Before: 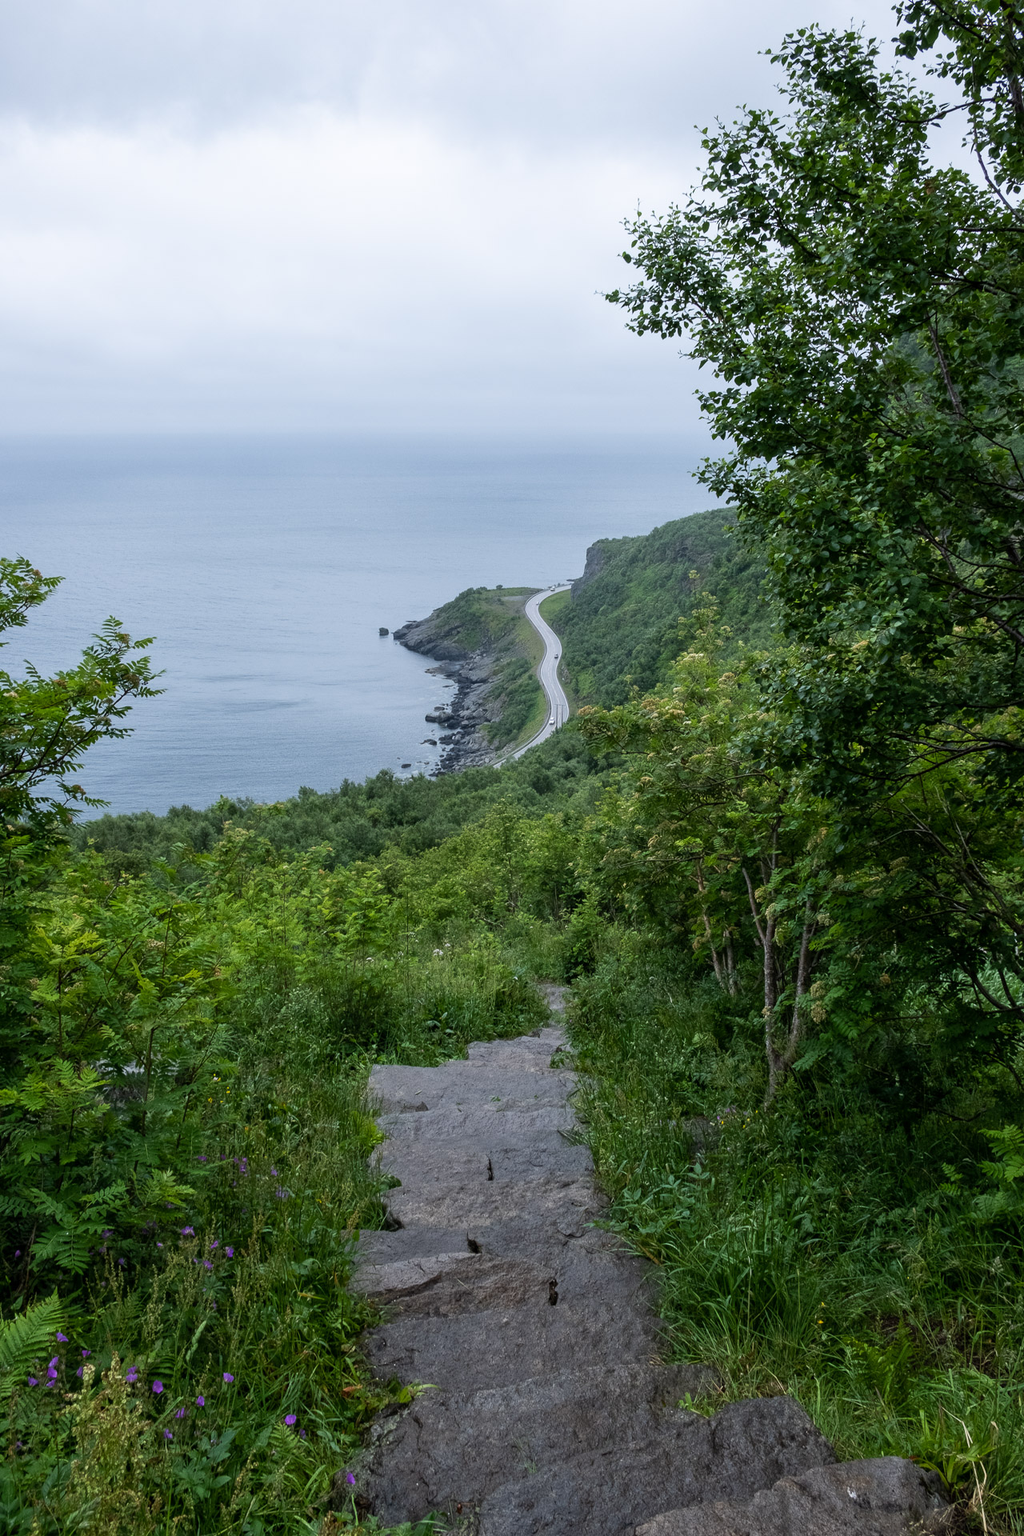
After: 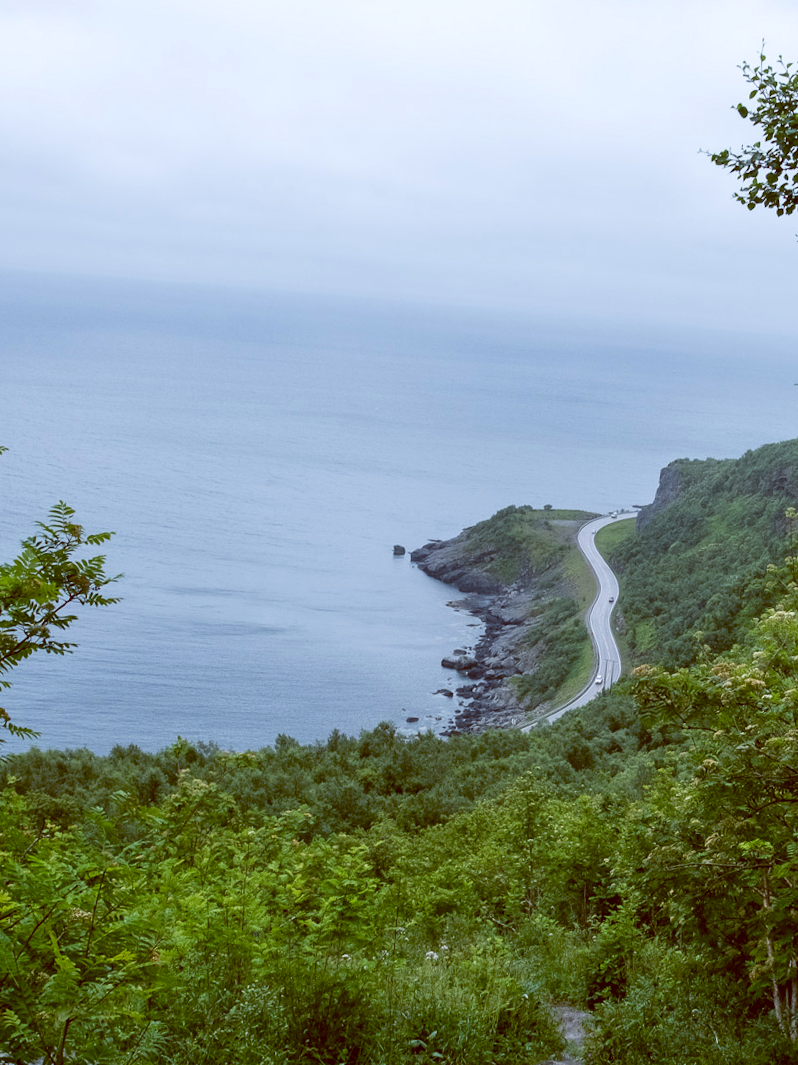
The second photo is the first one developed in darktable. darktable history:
color balance: lift [1, 1.015, 1.004, 0.985], gamma [1, 0.958, 0.971, 1.042], gain [1, 0.956, 0.977, 1.044]
crop and rotate: angle -4.99°, left 2.122%, top 6.945%, right 27.566%, bottom 30.519%
